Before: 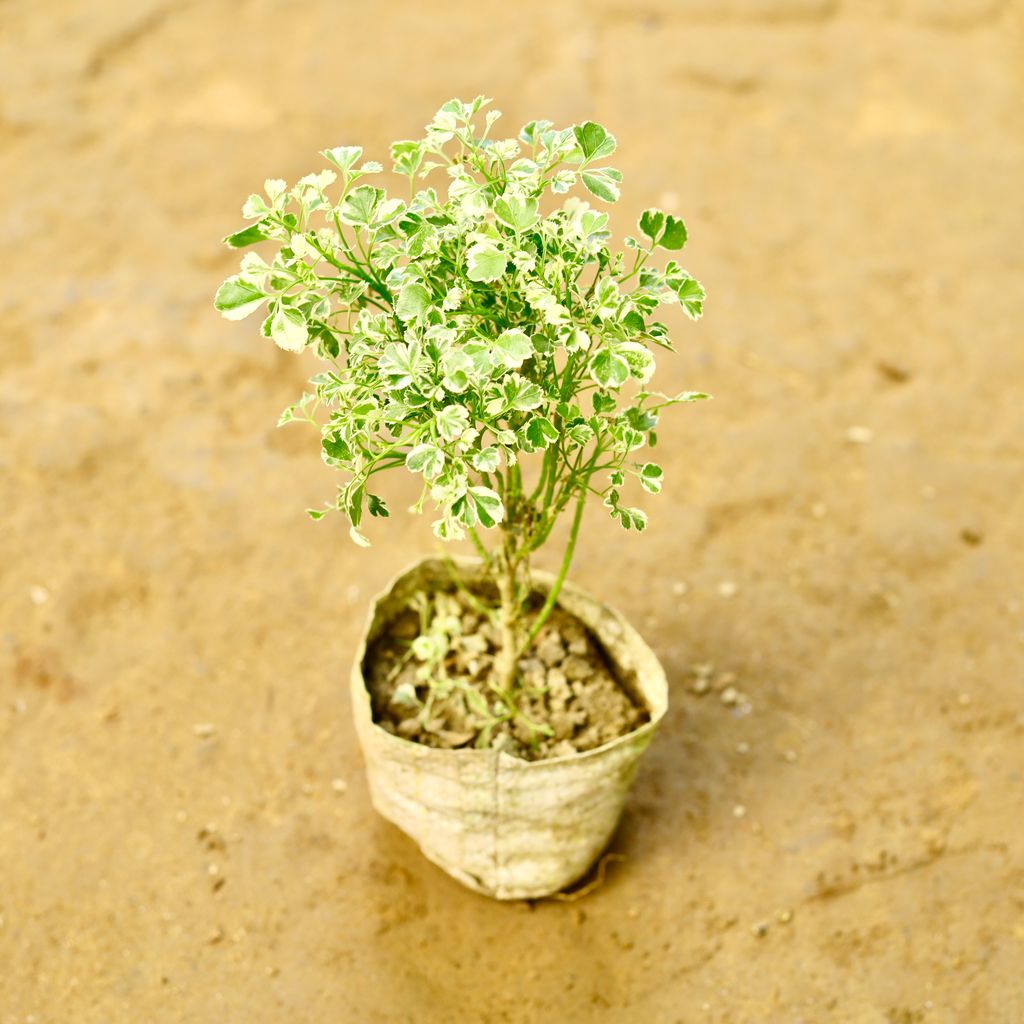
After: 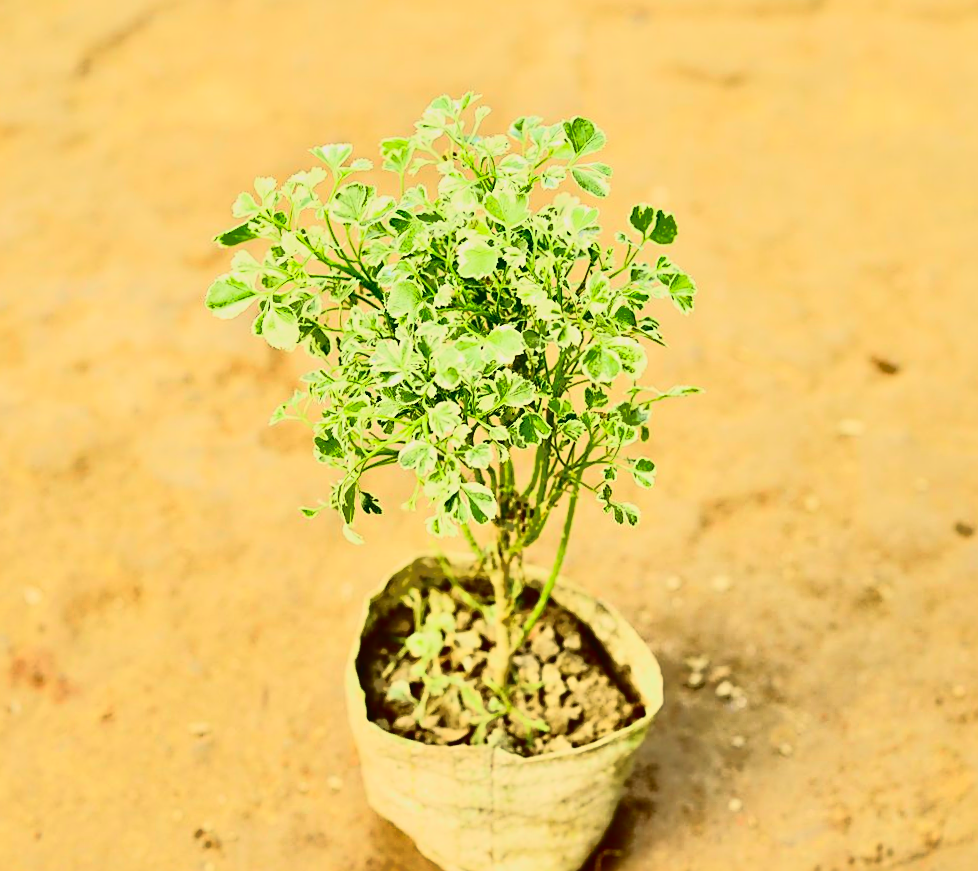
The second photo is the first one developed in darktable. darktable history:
tone curve: curves: ch0 [(0, 0.021) (0.049, 0.044) (0.152, 0.14) (0.328, 0.357) (0.473, 0.529) (0.641, 0.705) (0.868, 0.887) (1, 0.969)]; ch1 [(0, 0) (0.322, 0.328) (0.43, 0.425) (0.474, 0.466) (0.502, 0.503) (0.522, 0.526) (0.564, 0.591) (0.602, 0.632) (0.677, 0.701) (0.859, 0.885) (1, 1)]; ch2 [(0, 0) (0.33, 0.301) (0.447, 0.44) (0.502, 0.505) (0.535, 0.554) (0.565, 0.598) (0.618, 0.629) (1, 1)], color space Lab, independent channels, preserve colors none
sharpen: on, module defaults
crop and rotate: angle 0.543°, left 0.277%, right 3.312%, bottom 14.13%
contrast brightness saturation: contrast 0.509, saturation -0.09
shadows and highlights: shadows 40.24, highlights -59.9
